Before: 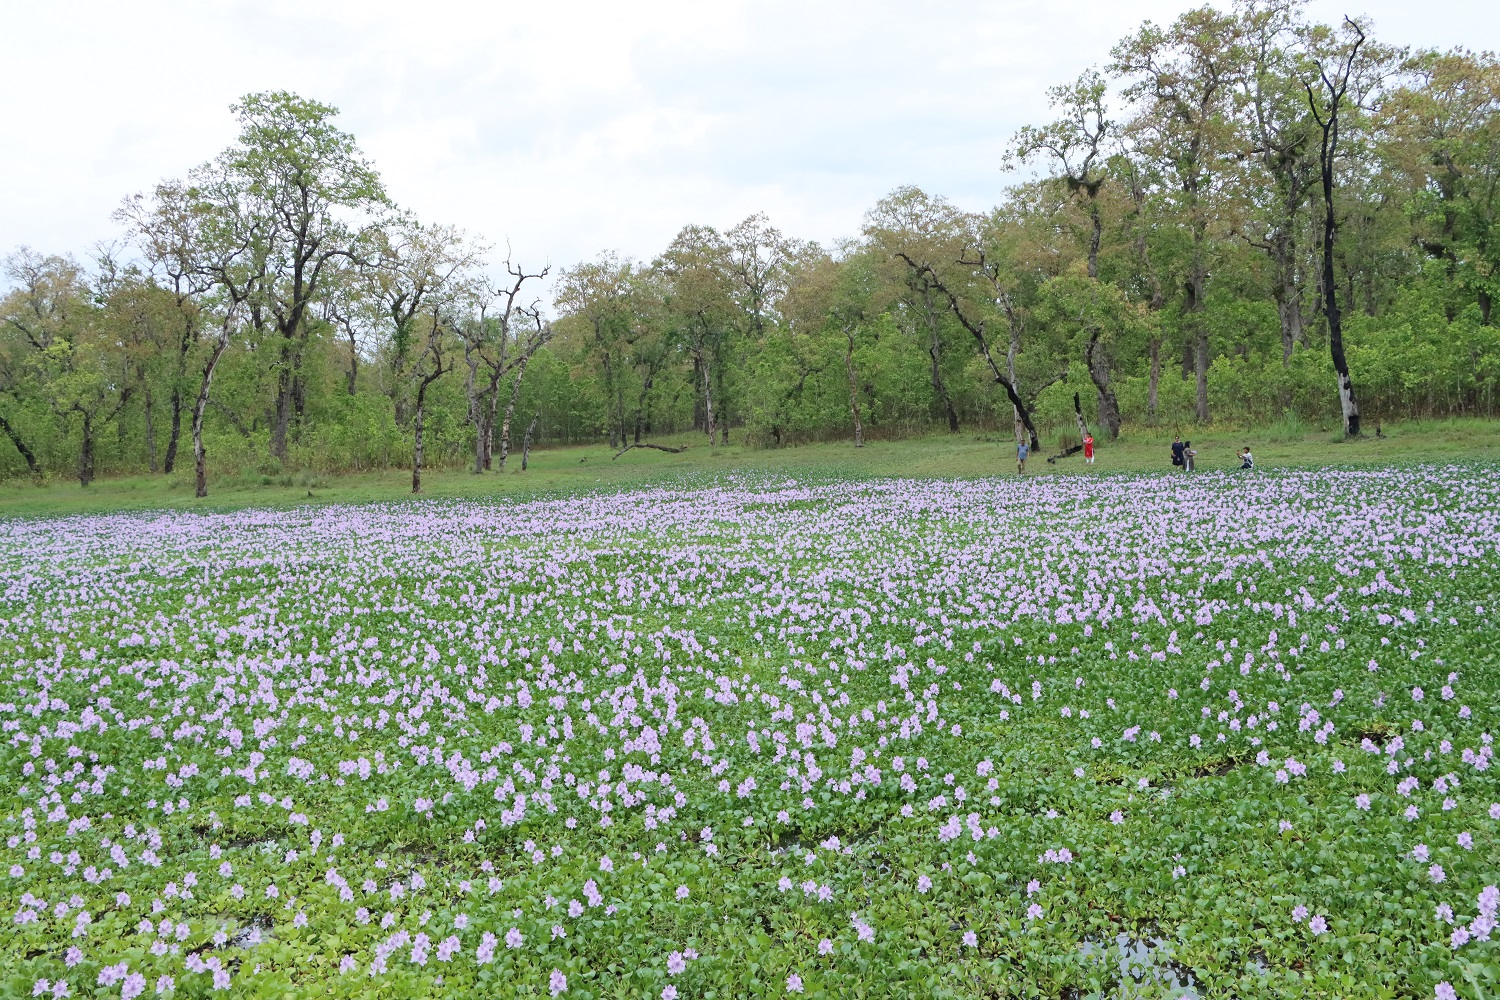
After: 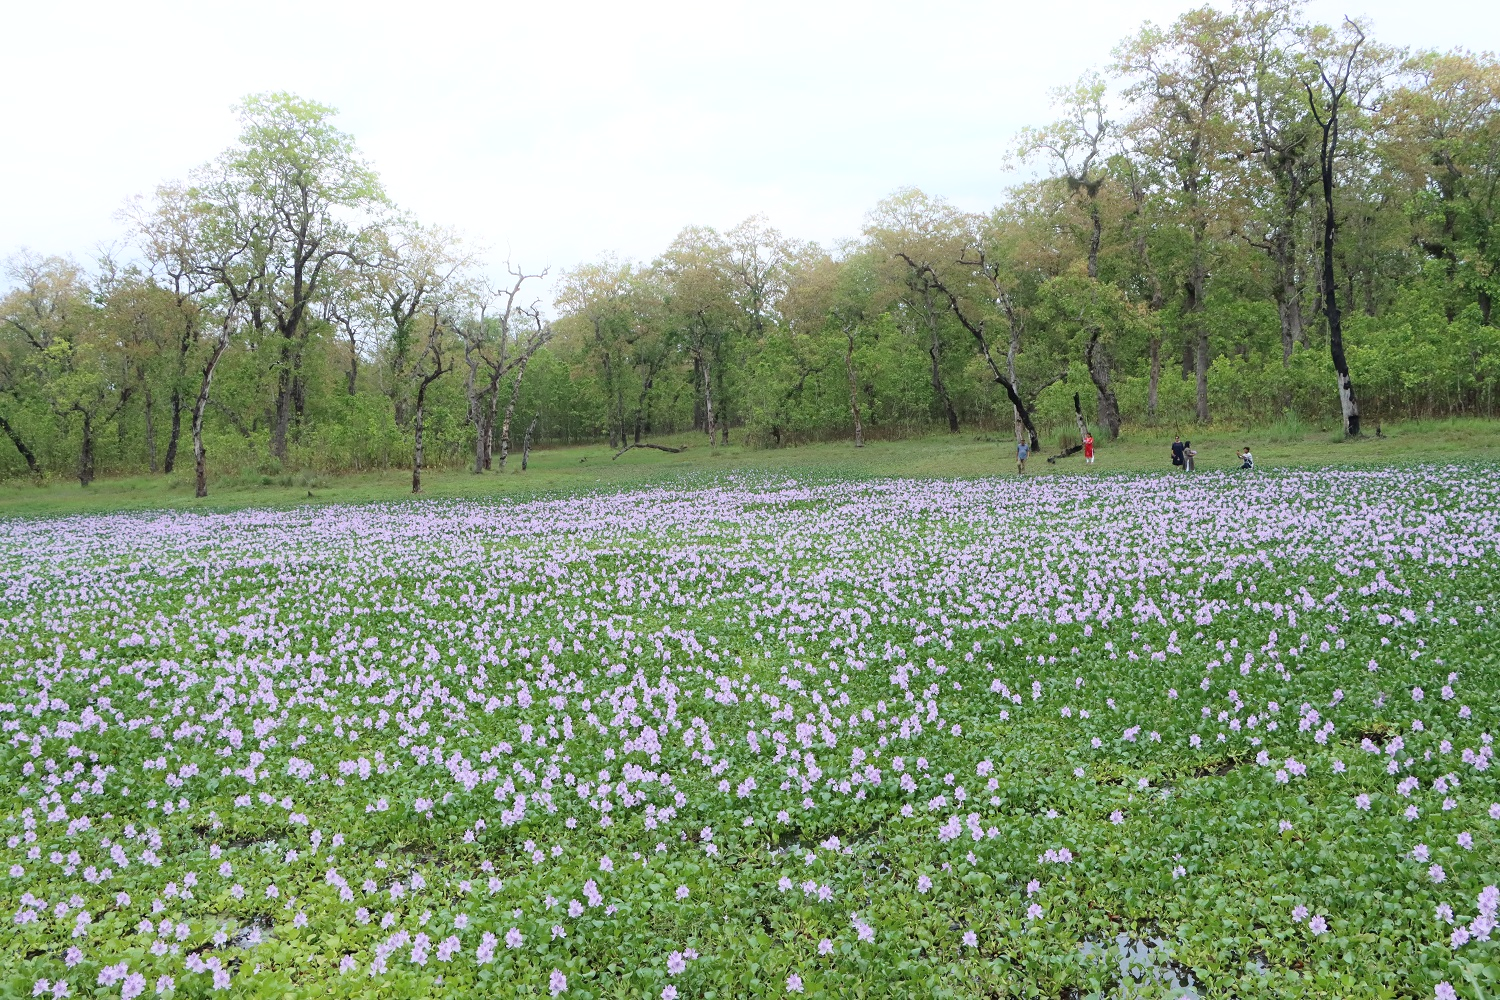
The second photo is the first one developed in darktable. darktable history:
tone equalizer: on, module defaults
bloom: size 9%, threshold 100%, strength 7%
